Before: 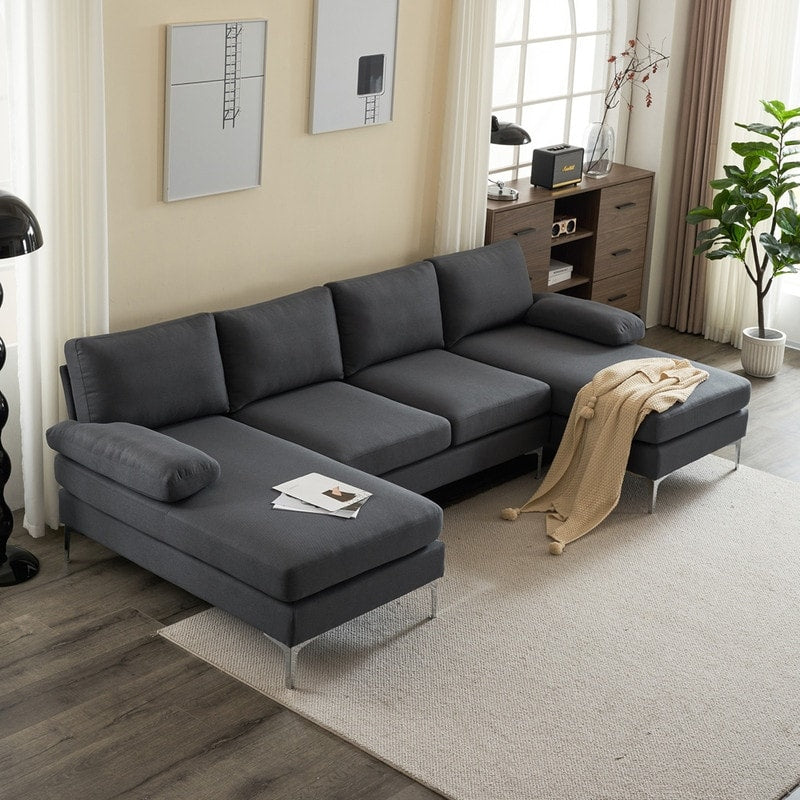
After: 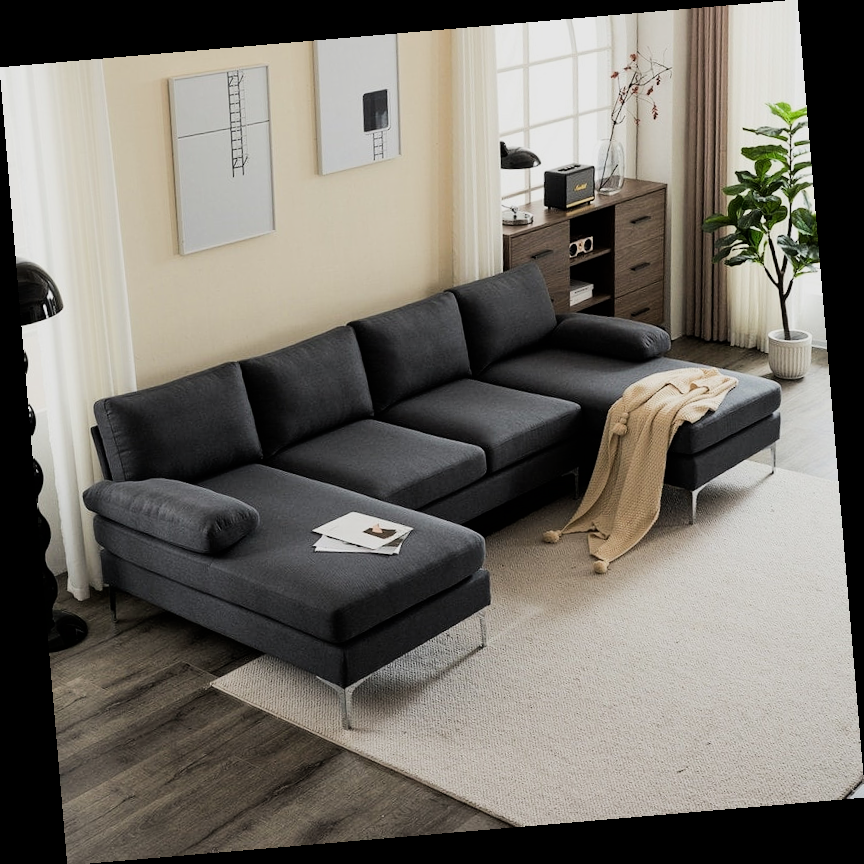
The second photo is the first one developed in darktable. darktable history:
rotate and perspective: rotation -4.86°, automatic cropping off
filmic rgb: black relative exposure -7.65 EV, white relative exposure 4.56 EV, hardness 3.61, contrast 1.106
tone equalizer: -8 EV -0.417 EV, -7 EV -0.389 EV, -6 EV -0.333 EV, -5 EV -0.222 EV, -3 EV 0.222 EV, -2 EV 0.333 EV, -1 EV 0.389 EV, +0 EV 0.417 EV, edges refinement/feathering 500, mask exposure compensation -1.57 EV, preserve details no
